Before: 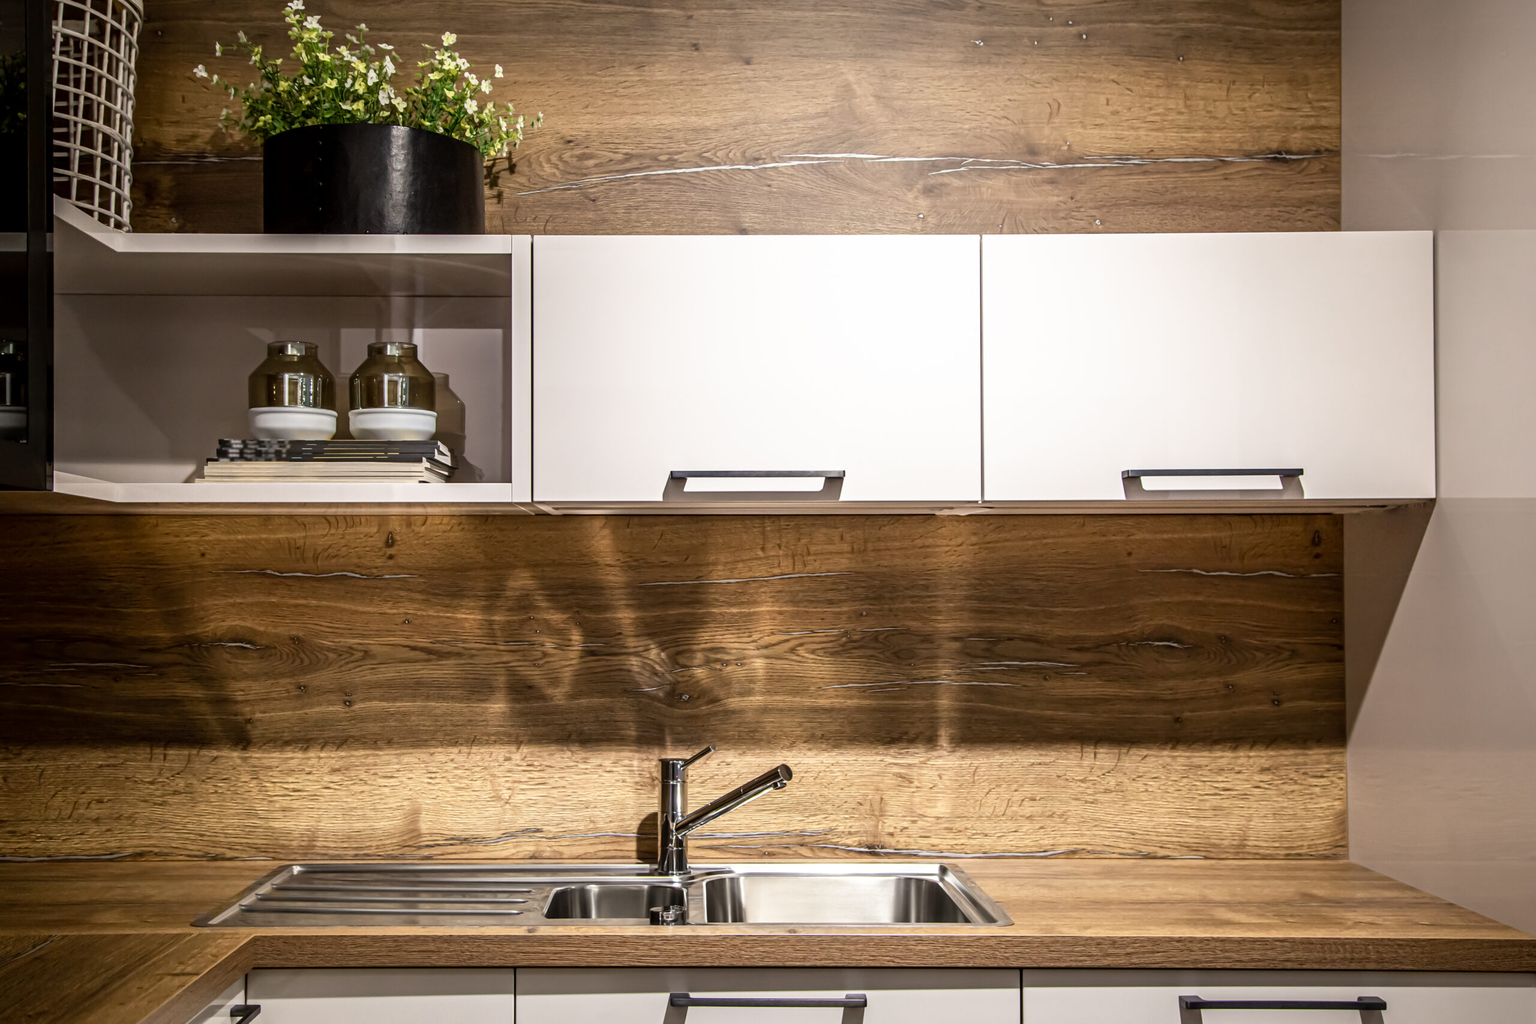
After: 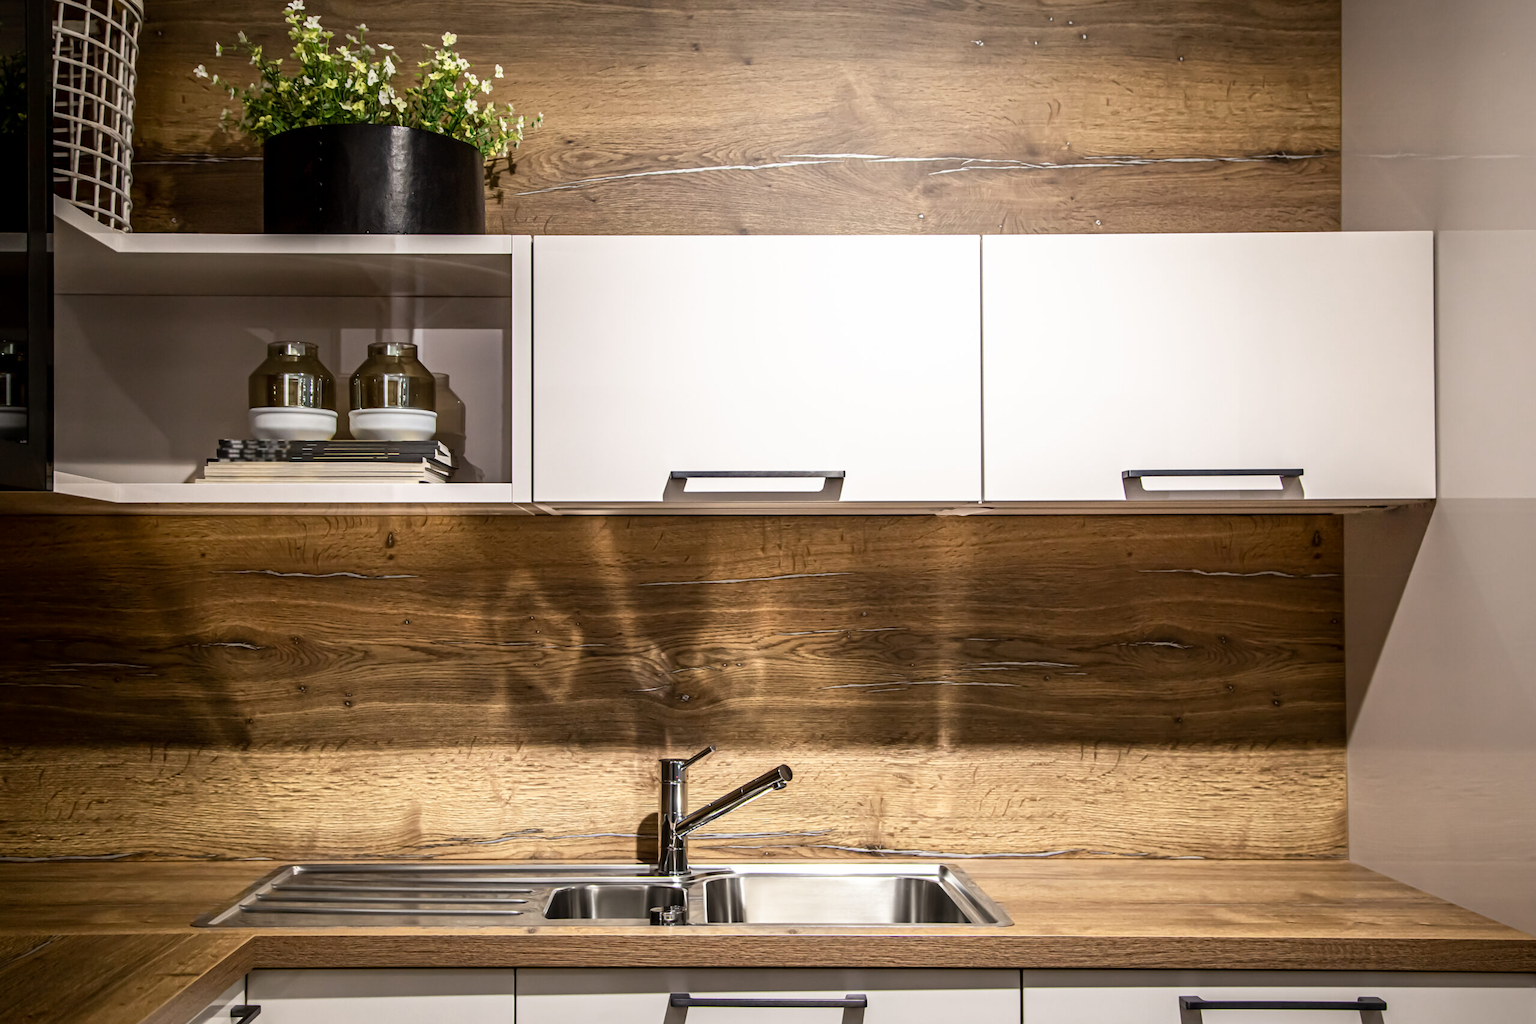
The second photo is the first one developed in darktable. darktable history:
contrast brightness saturation: contrast 0.075
